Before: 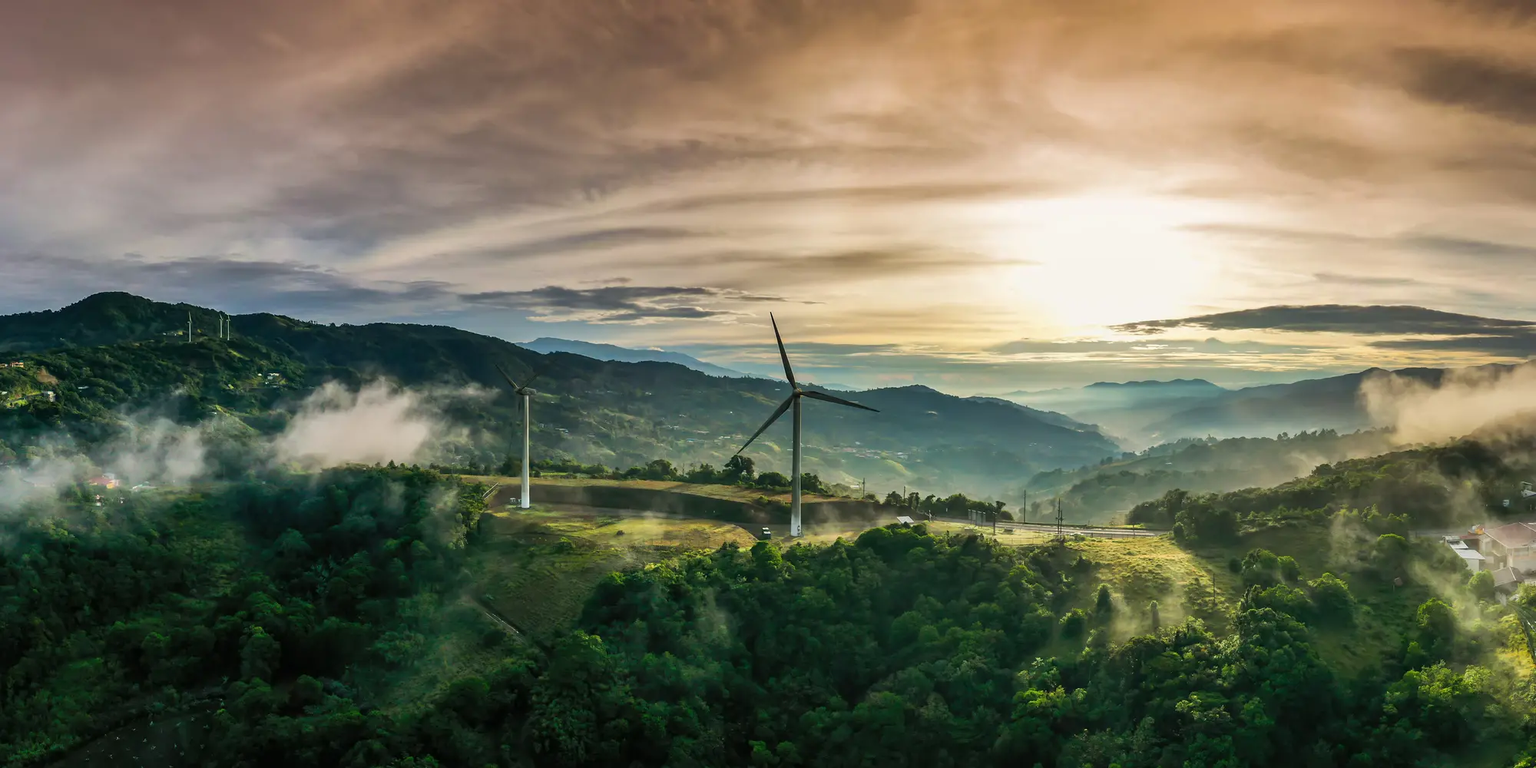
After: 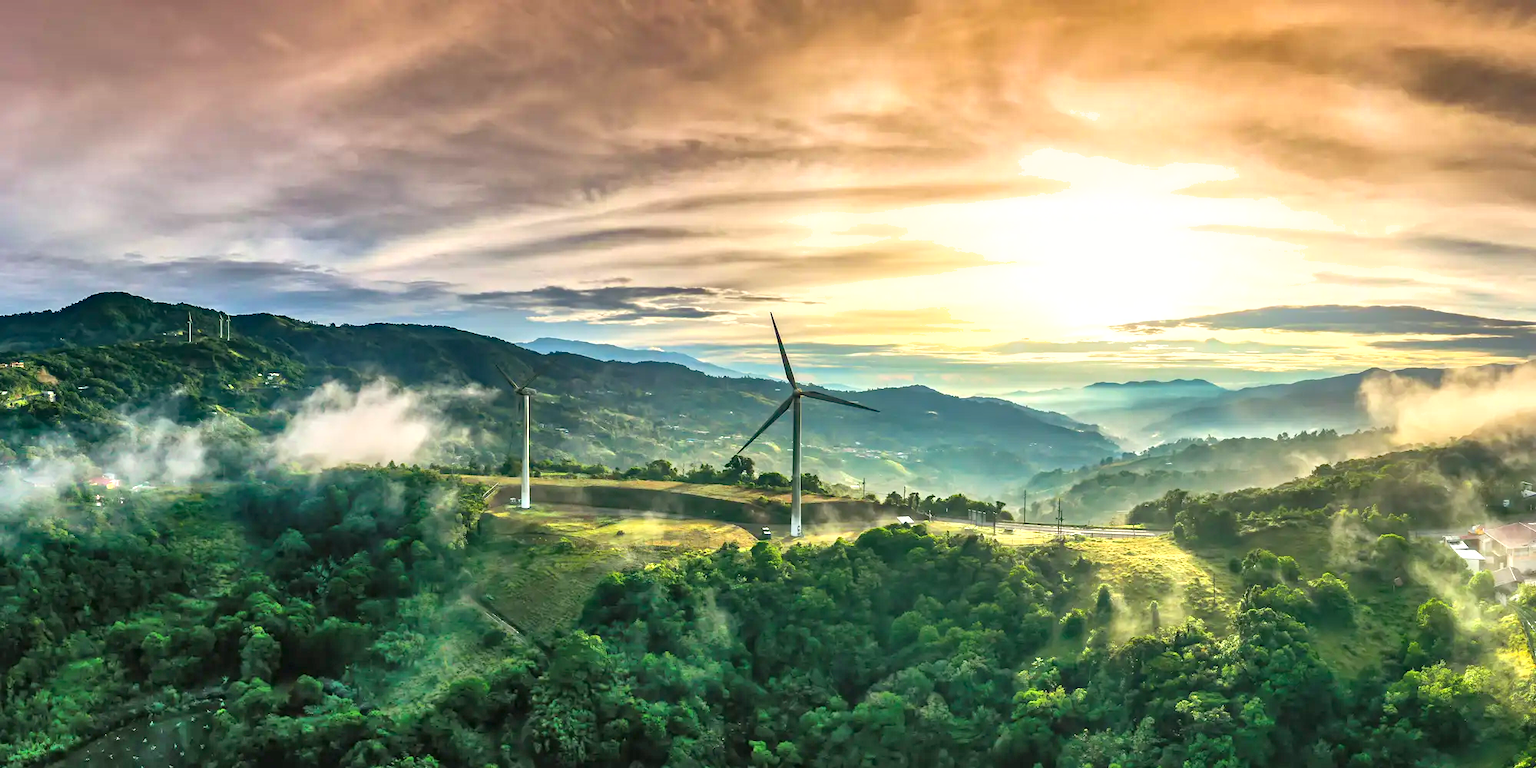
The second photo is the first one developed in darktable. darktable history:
bloom: size 15%, threshold 97%, strength 7%
tone equalizer: -8 EV -0.002 EV, -7 EV 0.005 EV, -6 EV -0.009 EV, -5 EV 0.011 EV, -4 EV -0.012 EV, -3 EV 0.007 EV, -2 EV -0.062 EV, -1 EV -0.293 EV, +0 EV -0.582 EV, smoothing diameter 2%, edges refinement/feathering 20, mask exposure compensation -1.57 EV, filter diffusion 5
haze removal: compatibility mode true, adaptive false
exposure: black level correction 0, exposure 1.1 EV, compensate highlight preservation false
shadows and highlights: shadows 60, soften with gaussian
